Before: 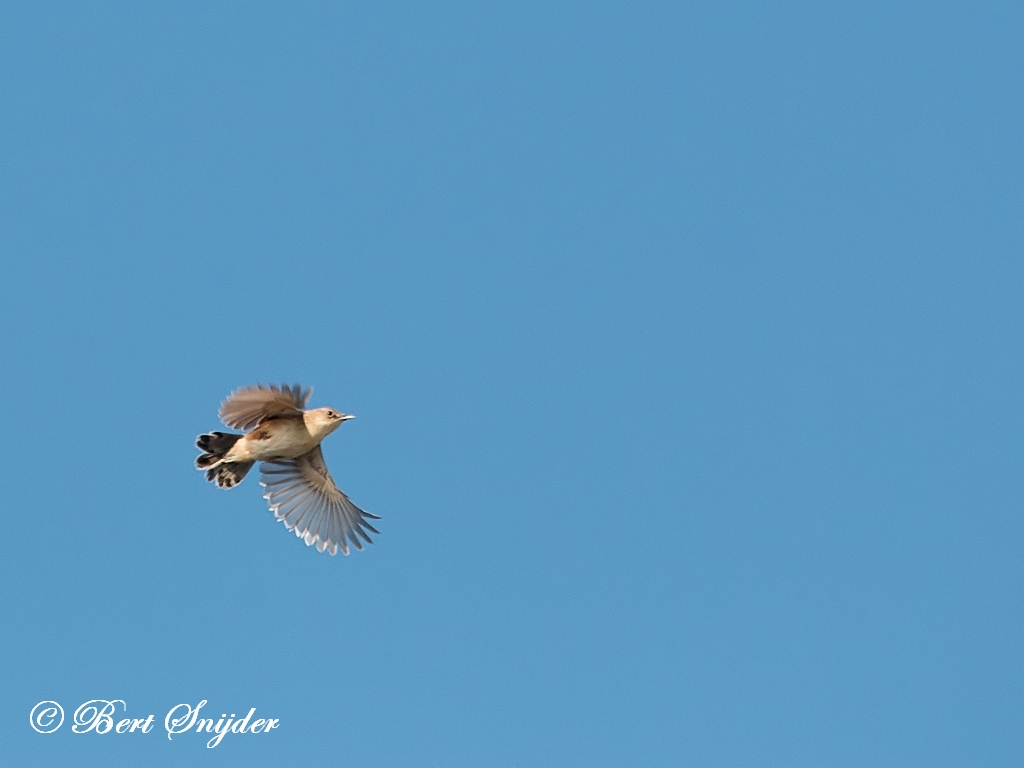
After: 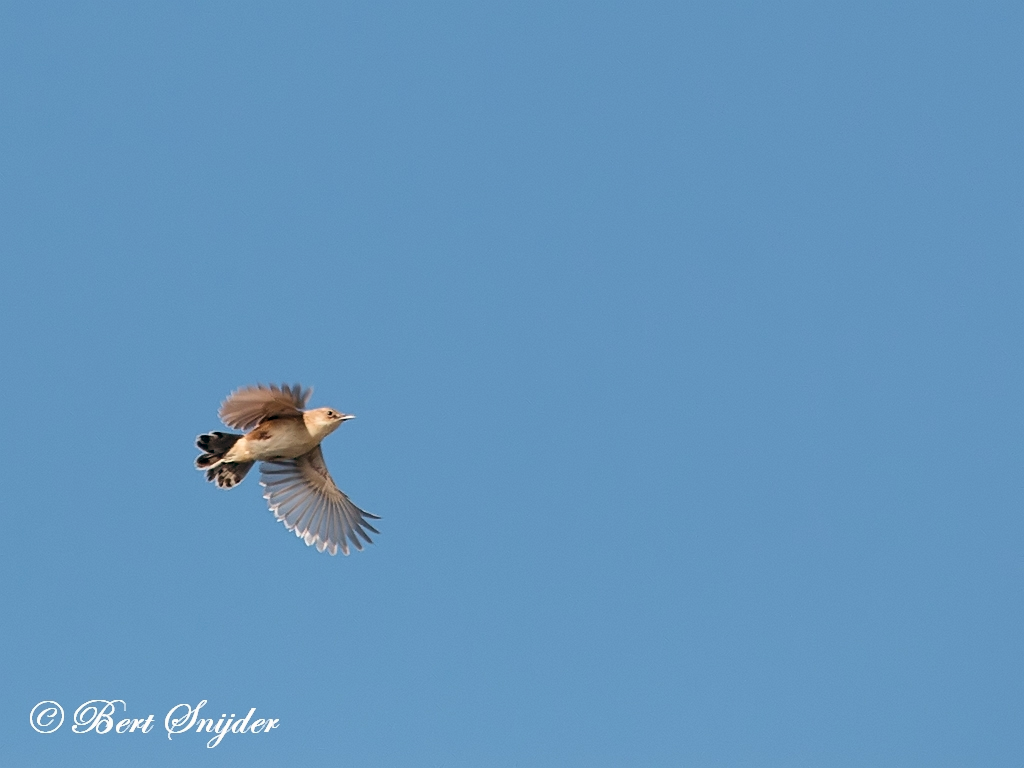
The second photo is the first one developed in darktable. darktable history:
exposure: black level correction 0.001, compensate highlight preservation false
color balance: lift [0.998, 0.998, 1.001, 1.002], gamma [0.995, 1.025, 0.992, 0.975], gain [0.995, 1.02, 0.997, 0.98]
